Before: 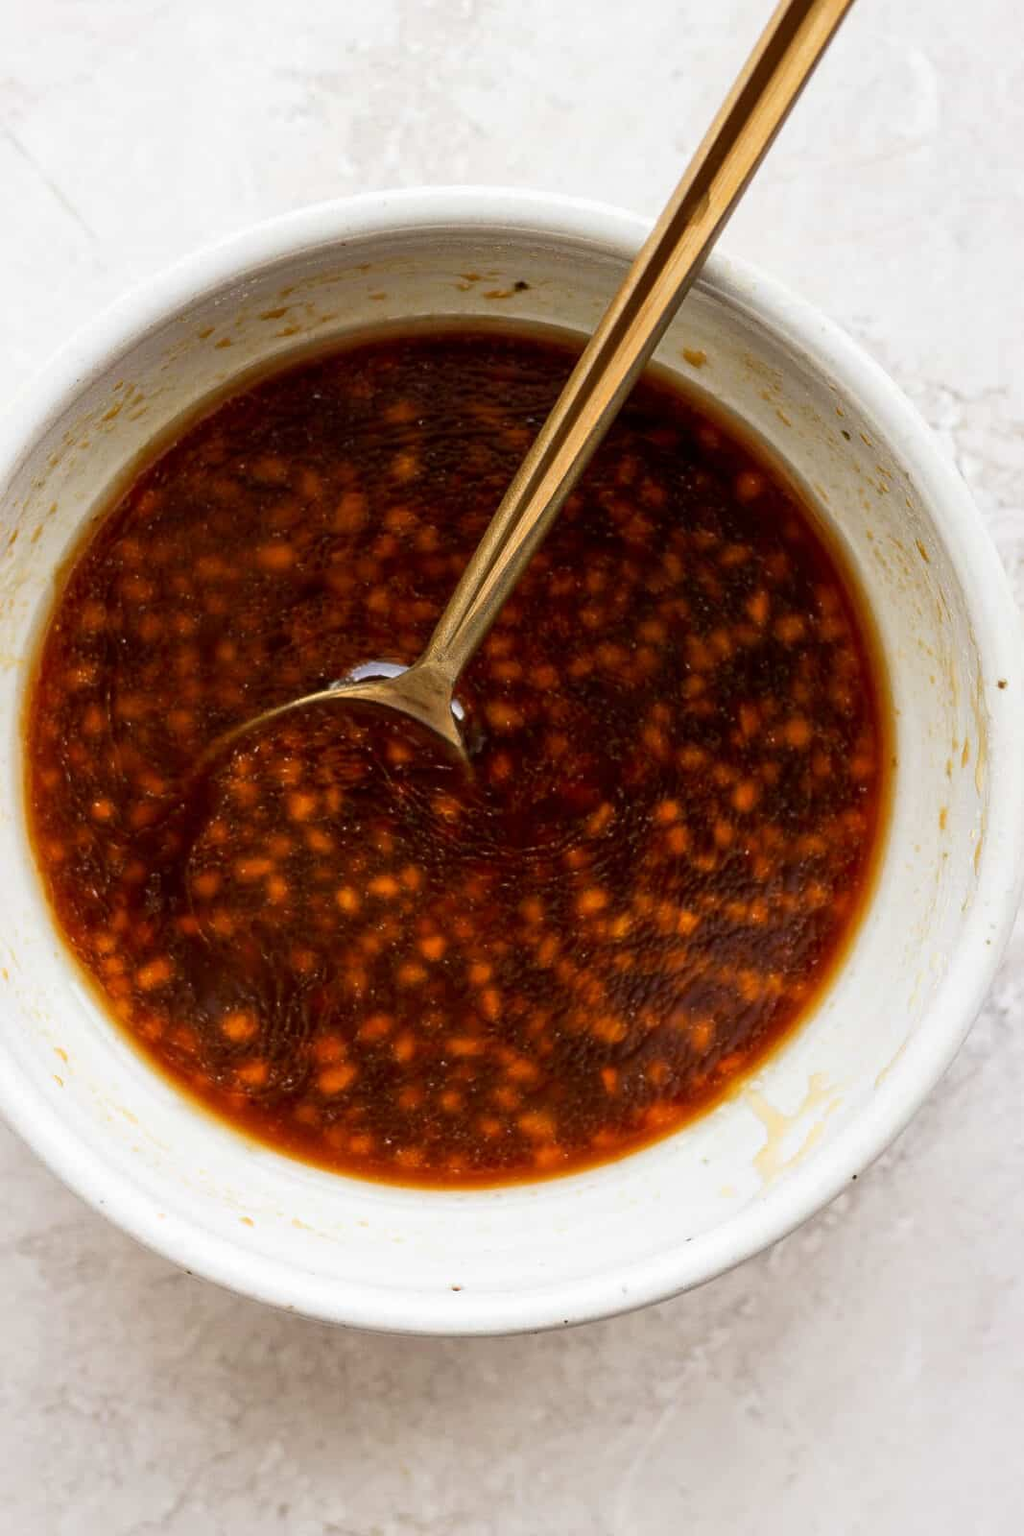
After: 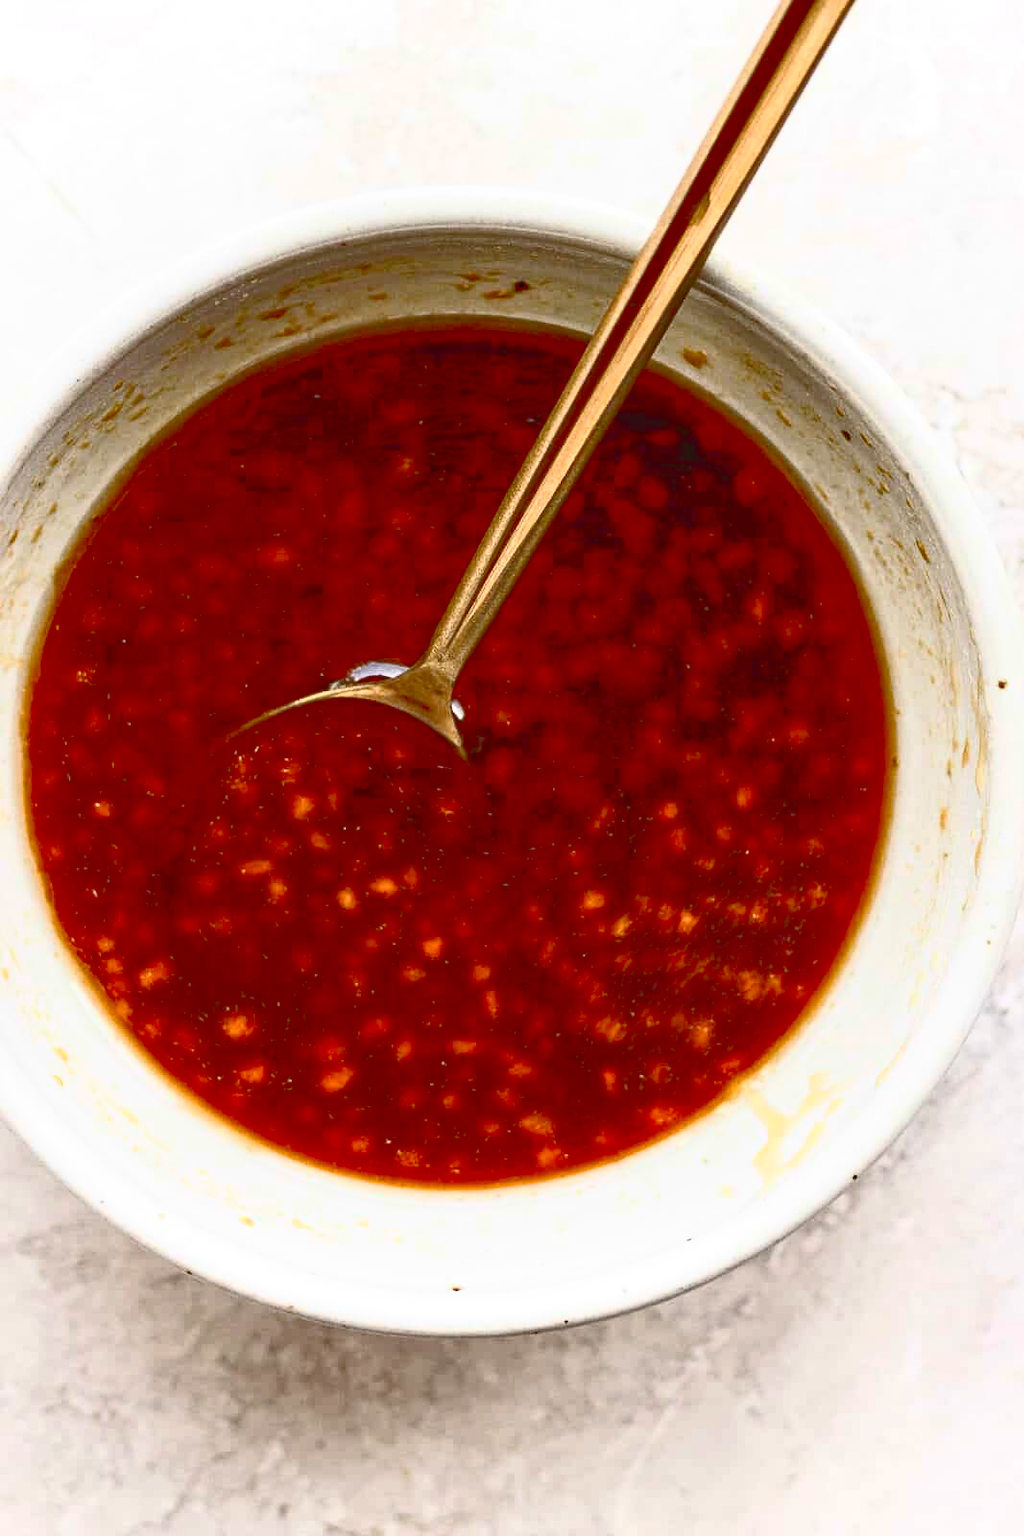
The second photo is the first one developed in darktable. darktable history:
levels: levels [0, 0.397, 0.955]
base curve: curves: ch0 [(0, 0) (0.595, 0.418) (1, 1)], preserve colors none
contrast brightness saturation: contrast 0.484, saturation -0.08
local contrast: detail 109%
haze removal: strength 0.281, distance 0.246, adaptive false
